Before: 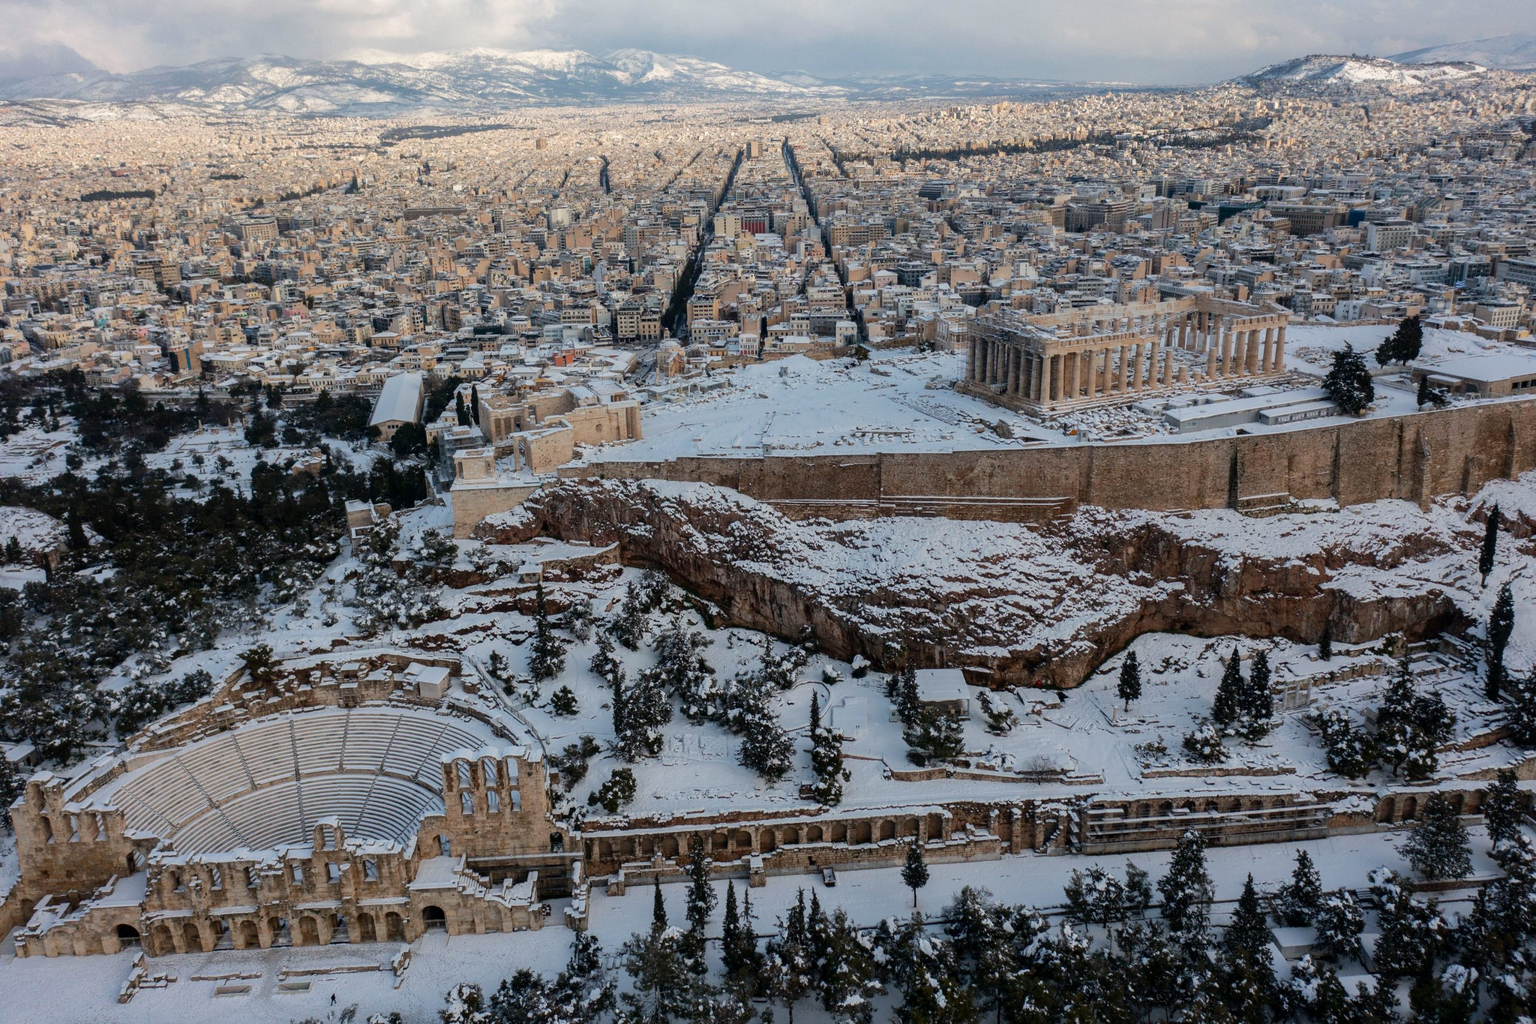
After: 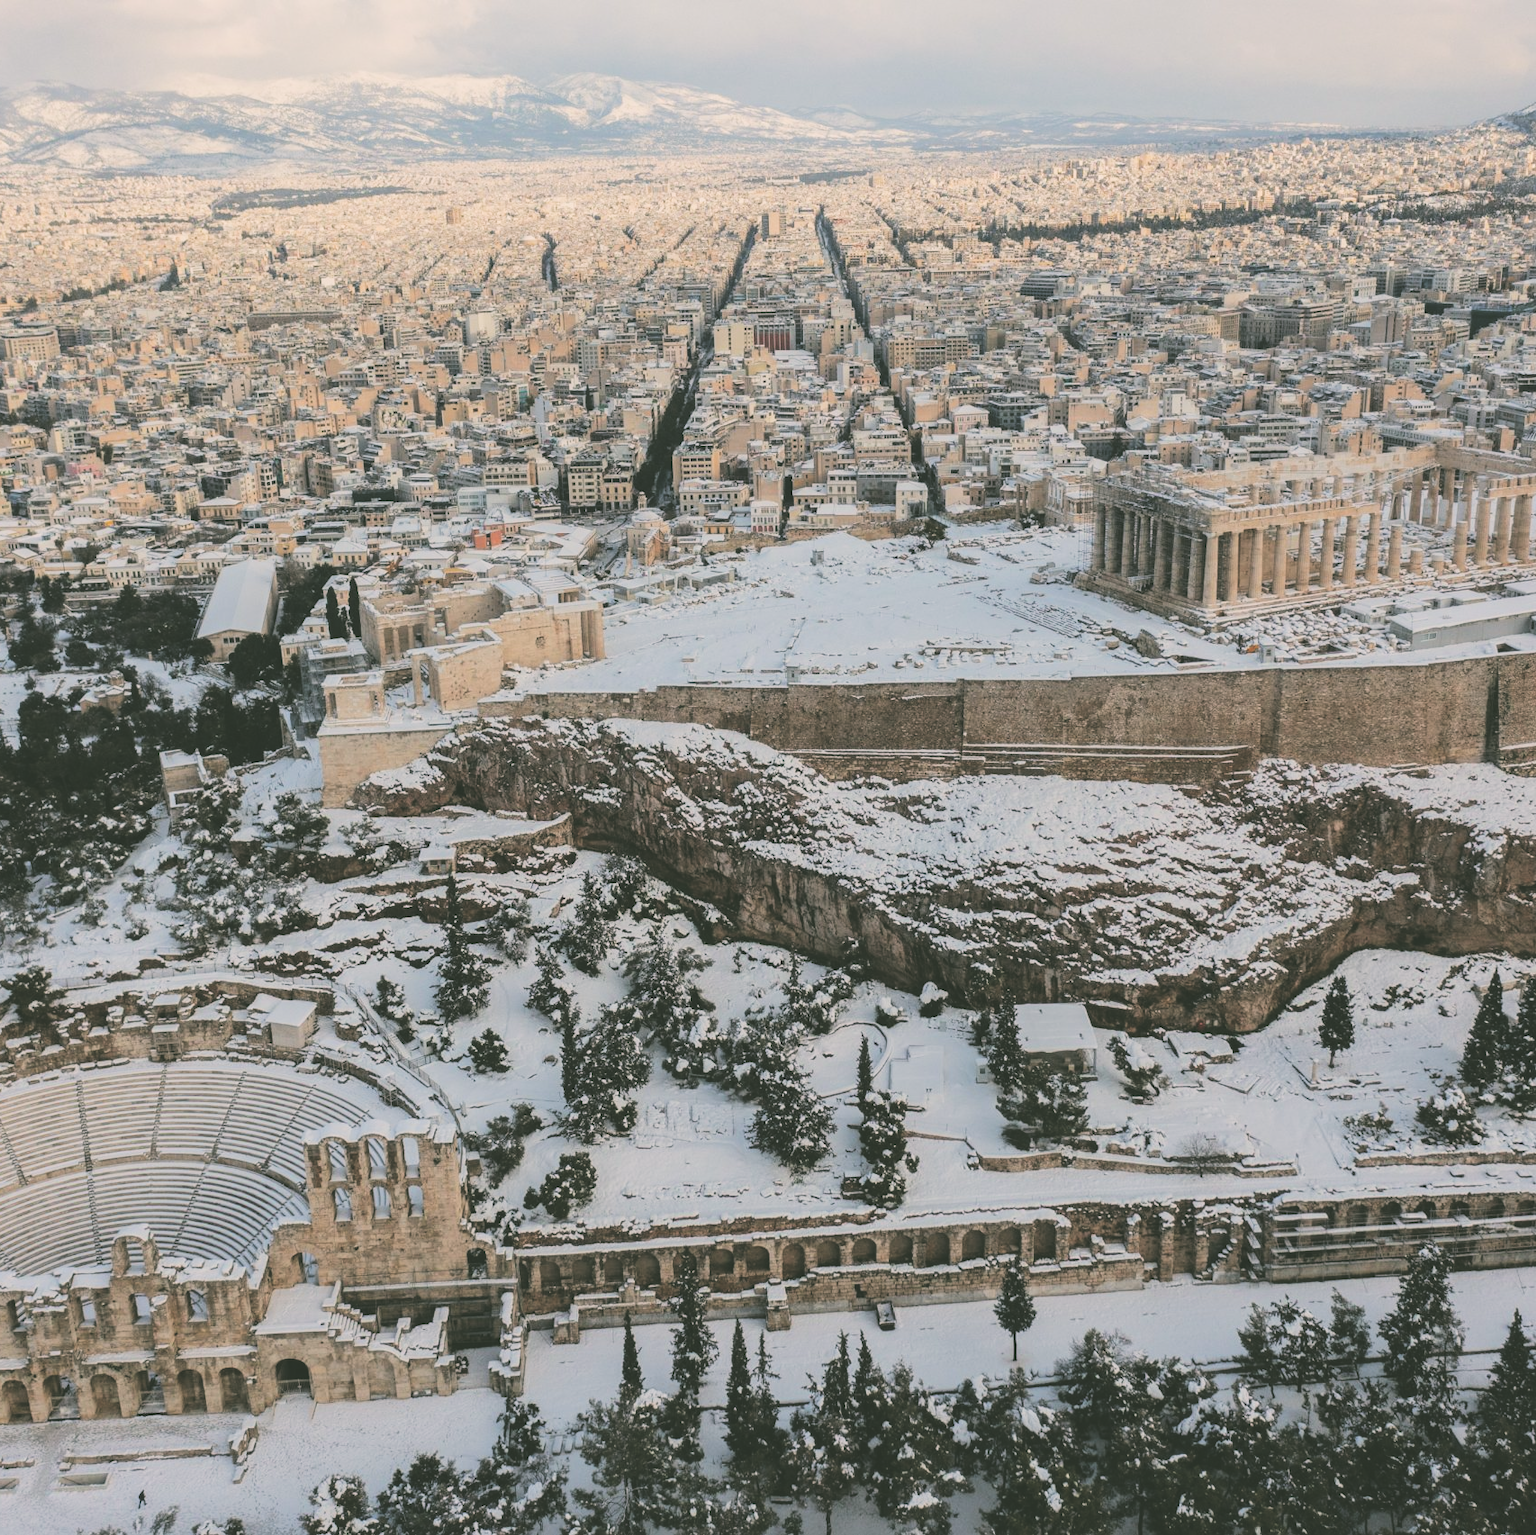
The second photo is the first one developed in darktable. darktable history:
crop and rotate: left 15.549%, right 17.774%
contrast brightness saturation: brightness 0.145
exposure: black level correction -0.042, exposure 0.061 EV, compensate highlight preservation false
filmic rgb: black relative exposure -5.05 EV, white relative exposure 3.98 EV, hardness 2.91, contrast 1.297, highlights saturation mix -29.66%
color correction: highlights a* 4.53, highlights b* 4.98, shadows a* -7.1, shadows b* 4.68
